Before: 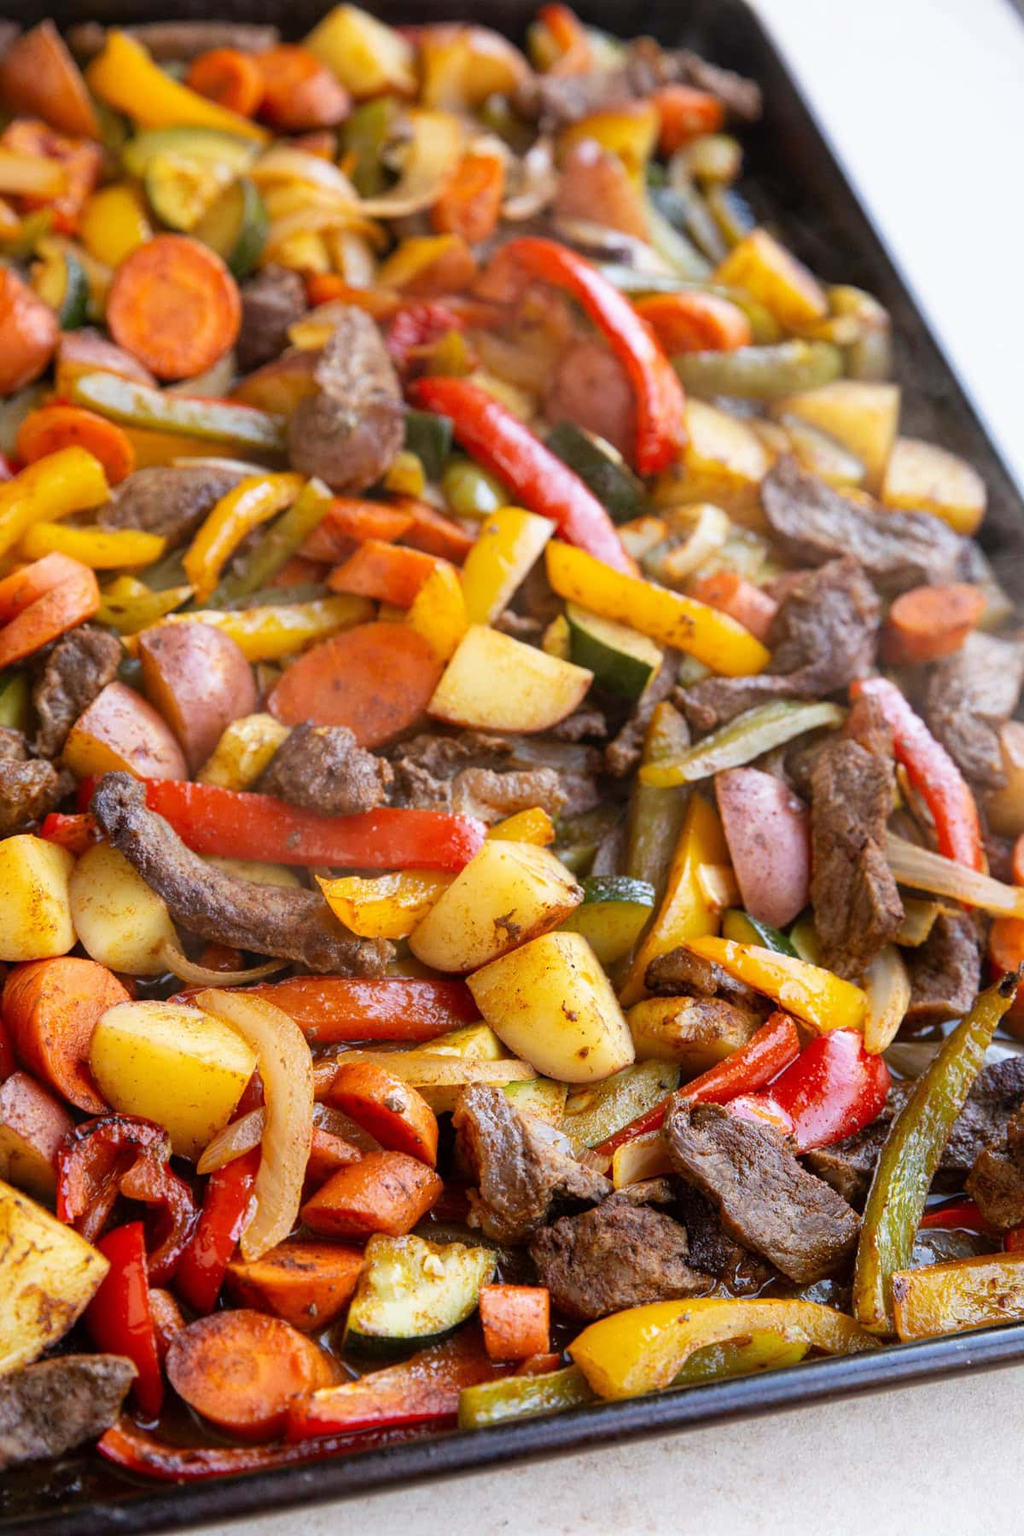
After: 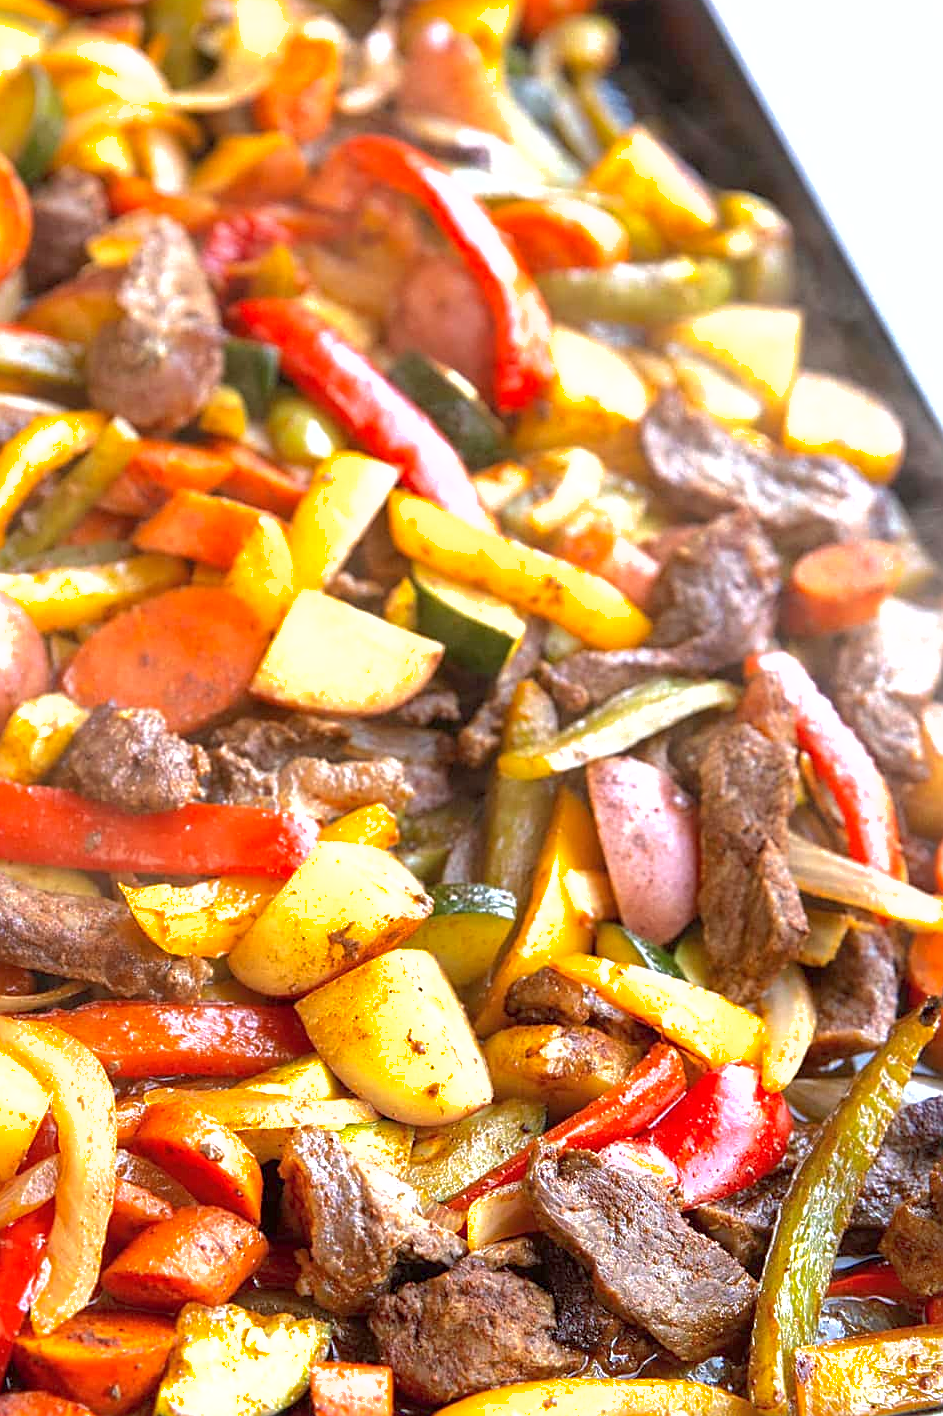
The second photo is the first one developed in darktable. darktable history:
crop and rotate: left 20.928%, top 7.972%, right 0.484%, bottom 13.325%
sharpen: on, module defaults
exposure: exposure 0.917 EV, compensate highlight preservation false
shadows and highlights: on, module defaults
